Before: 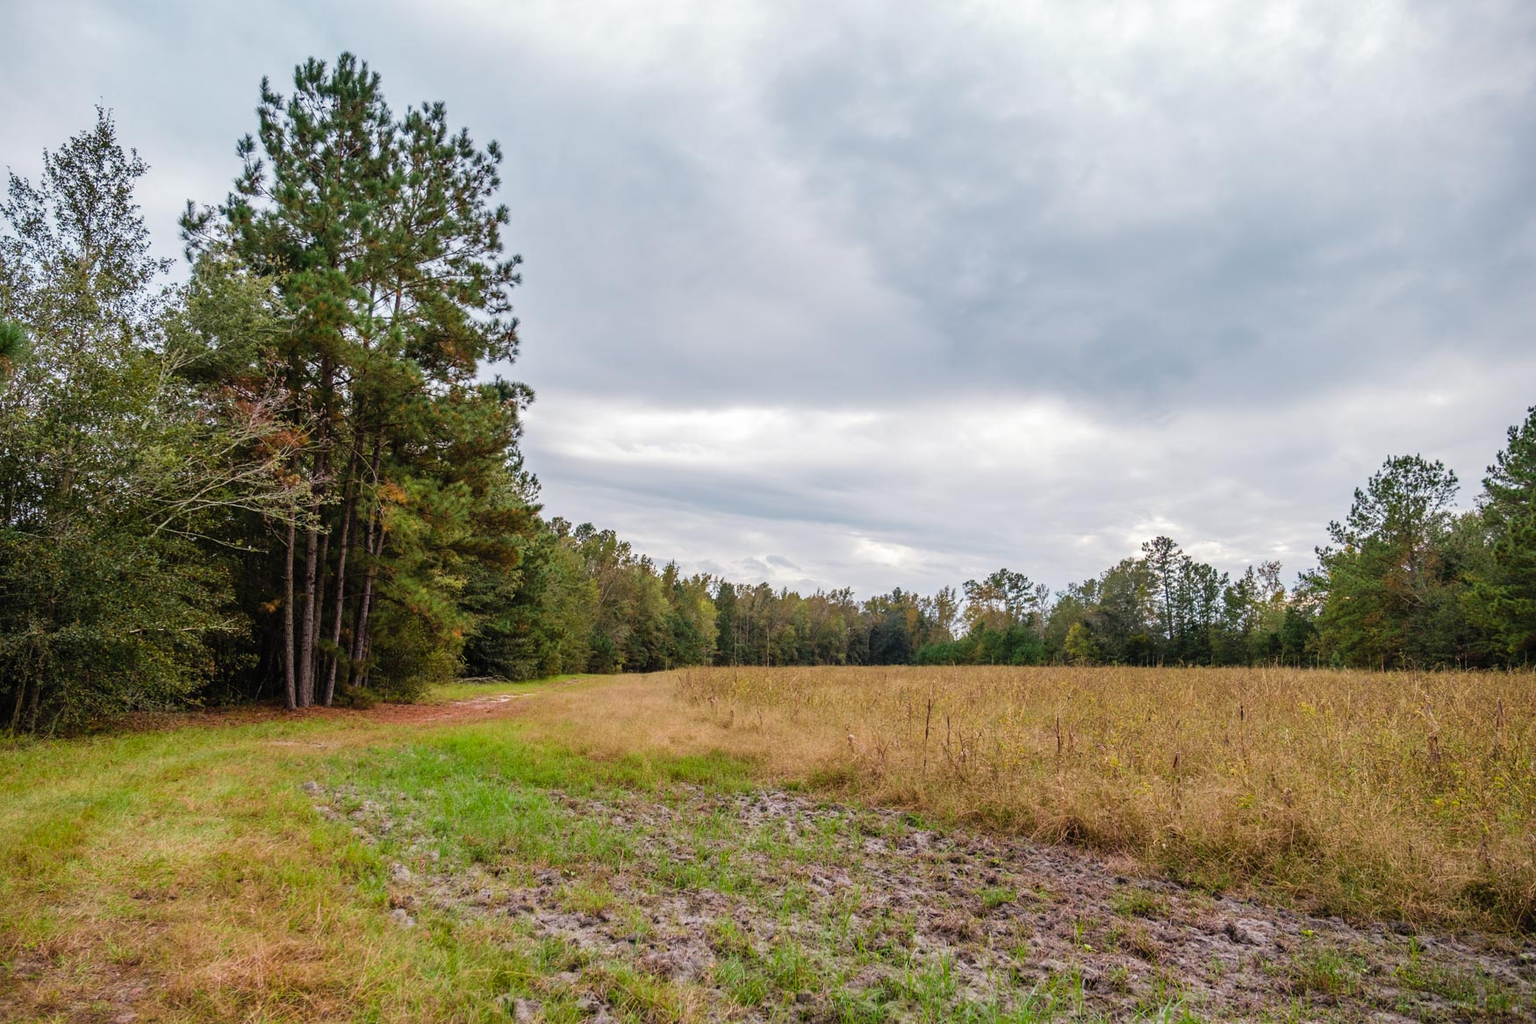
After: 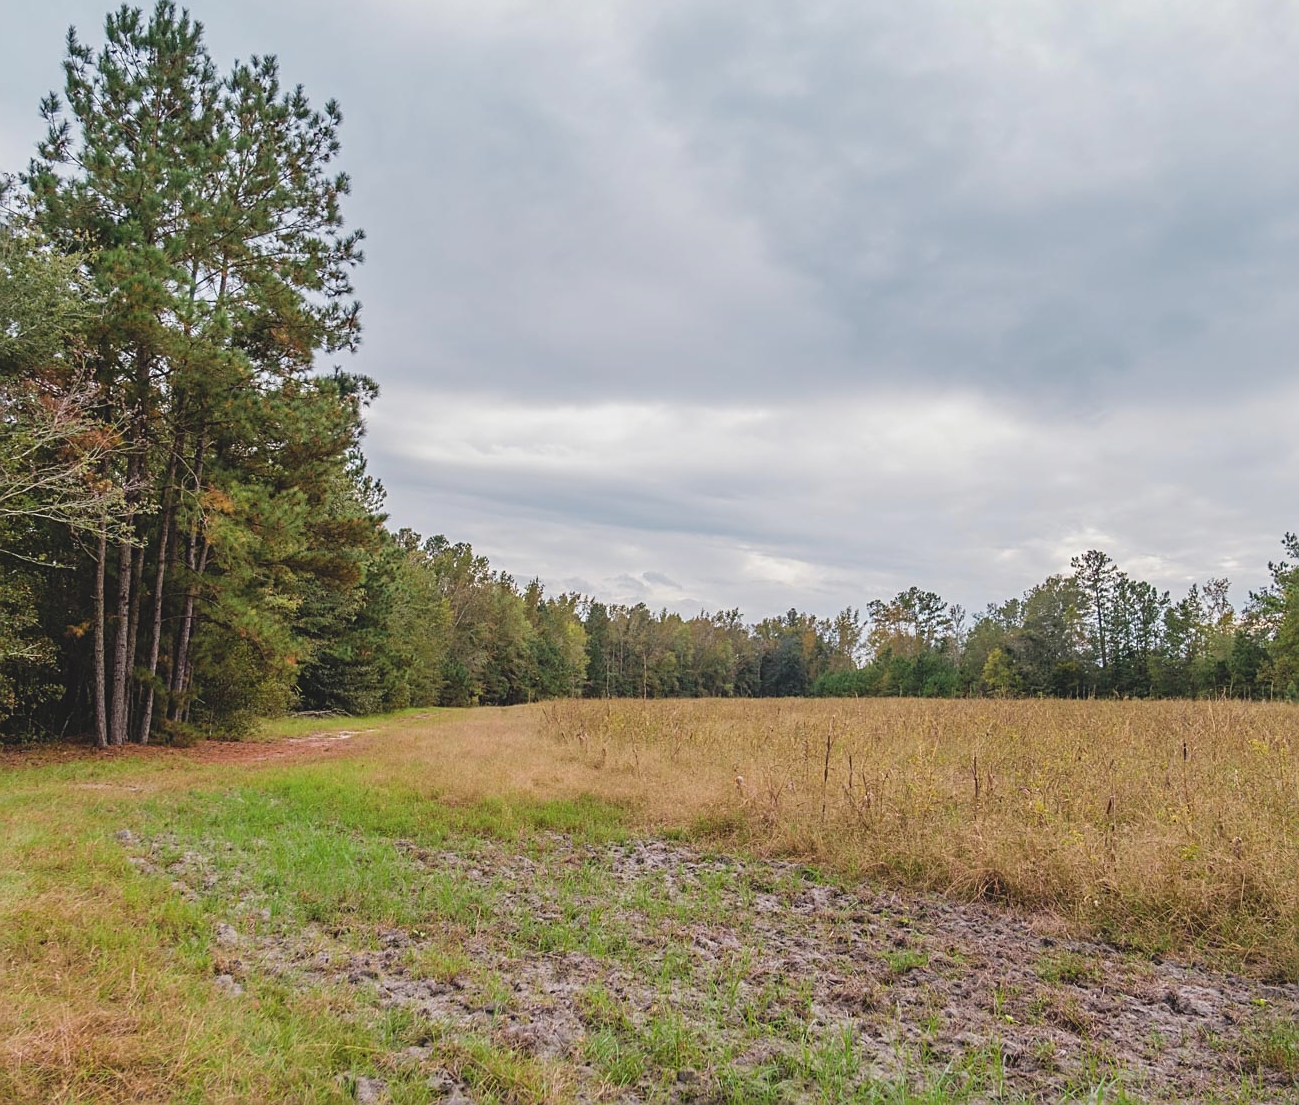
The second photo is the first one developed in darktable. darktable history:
contrast brightness saturation: contrast -0.15, brightness 0.05, saturation -0.12
crop and rotate: left 13.15%, top 5.251%, right 12.609%
sharpen: on, module defaults
